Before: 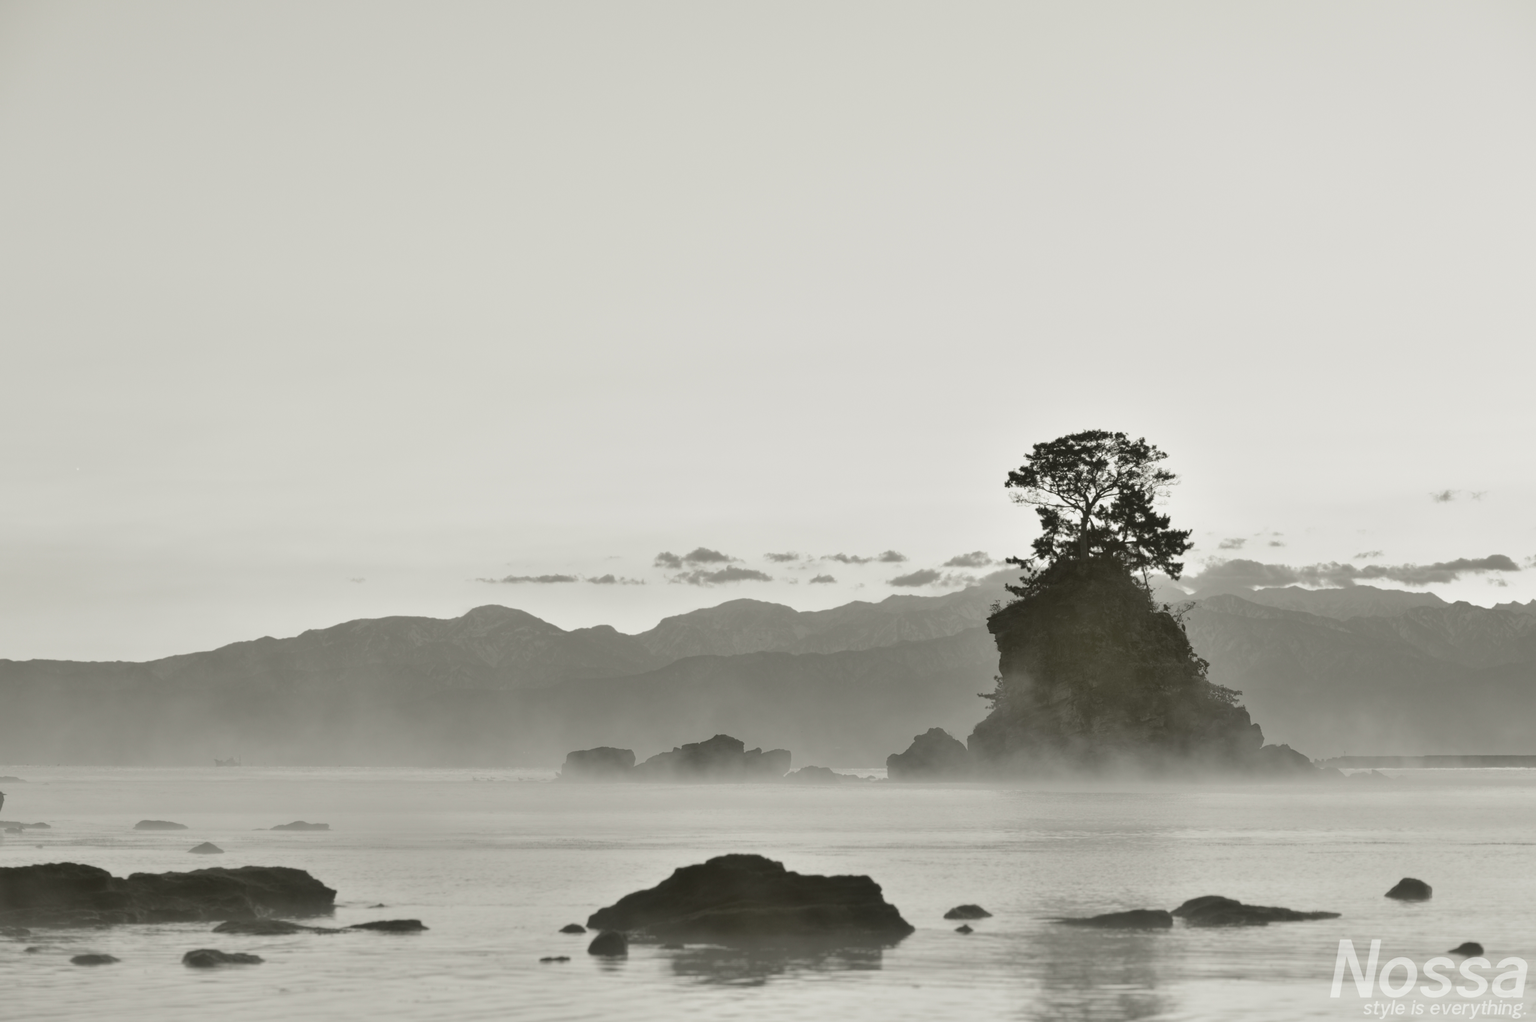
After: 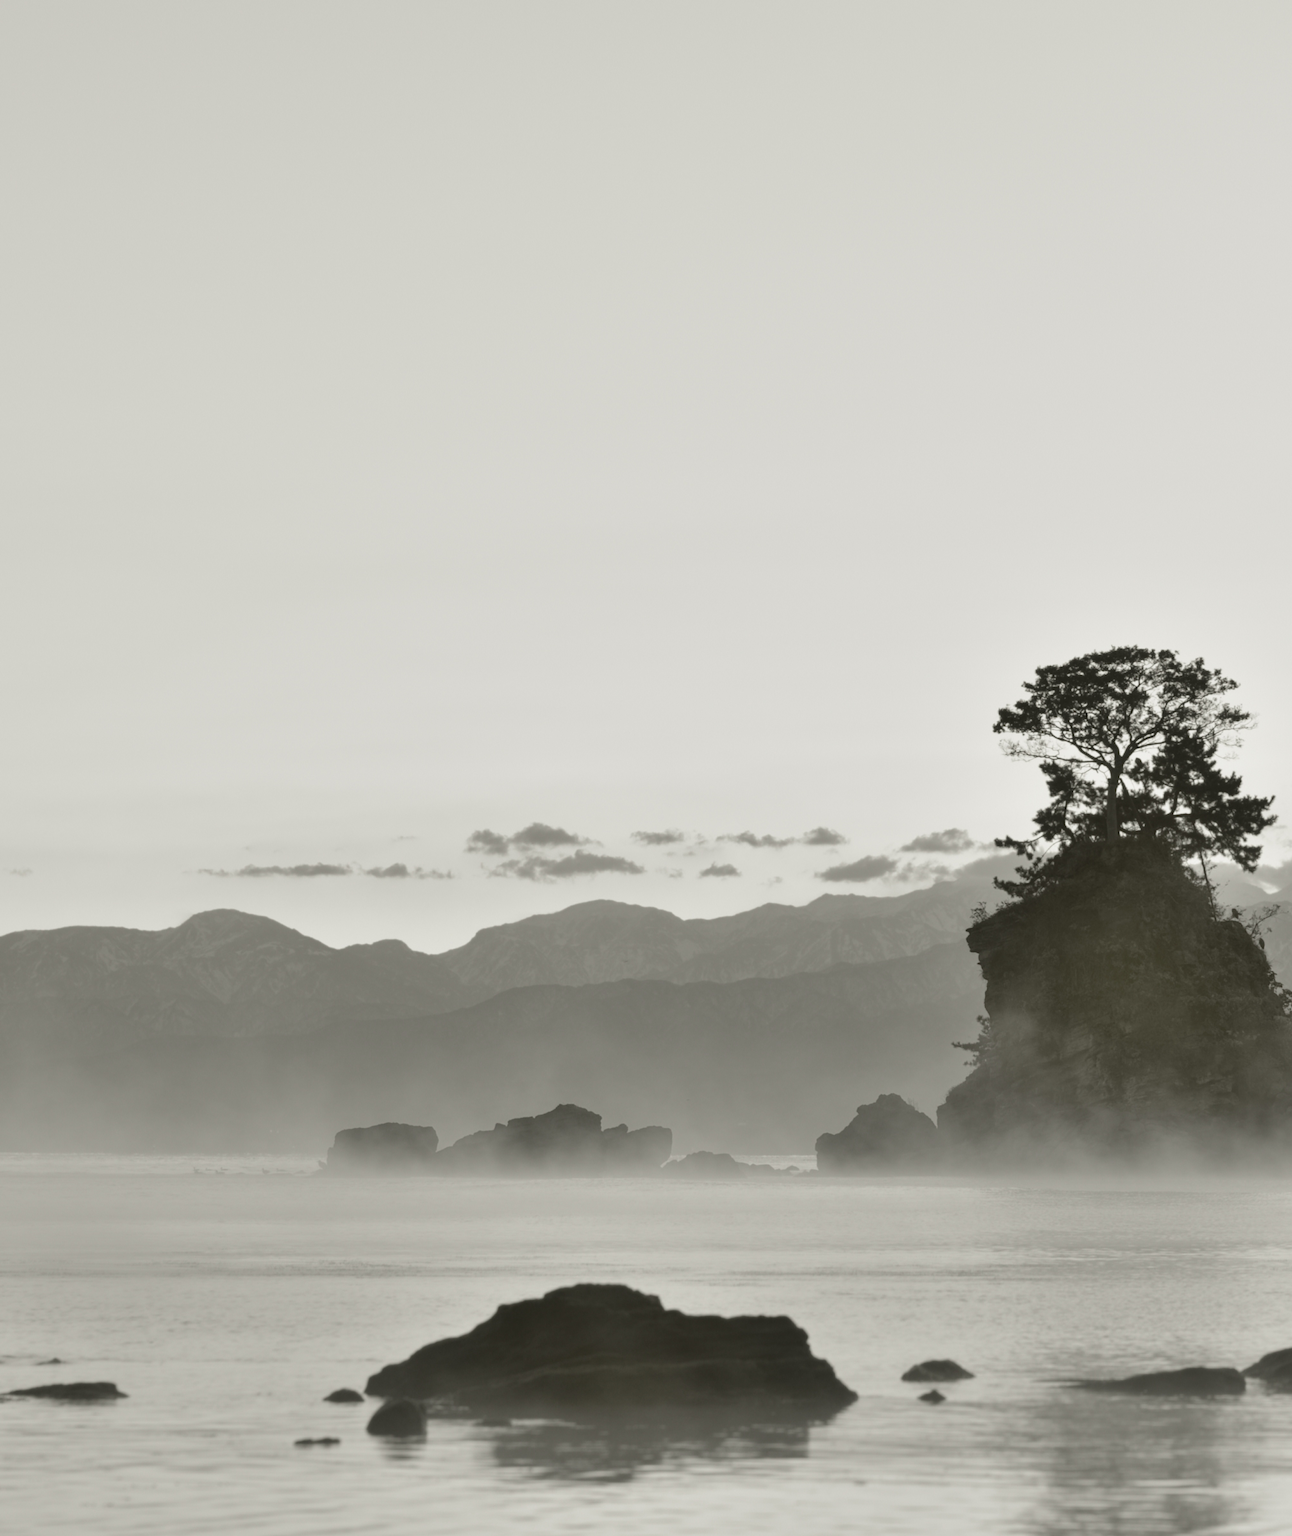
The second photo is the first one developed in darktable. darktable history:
crop and rotate: left 22.409%, right 21.566%
